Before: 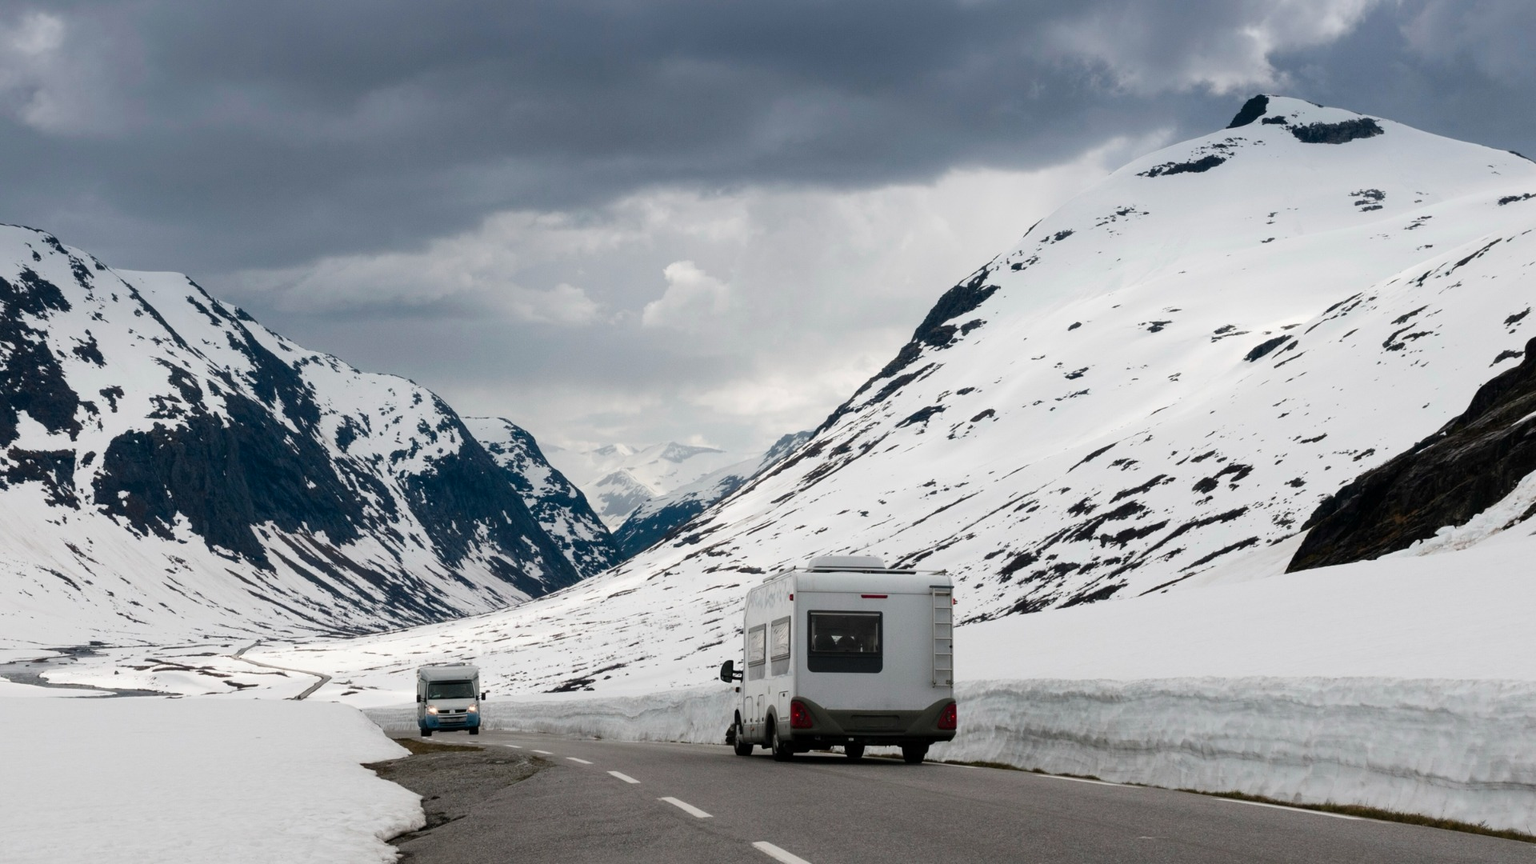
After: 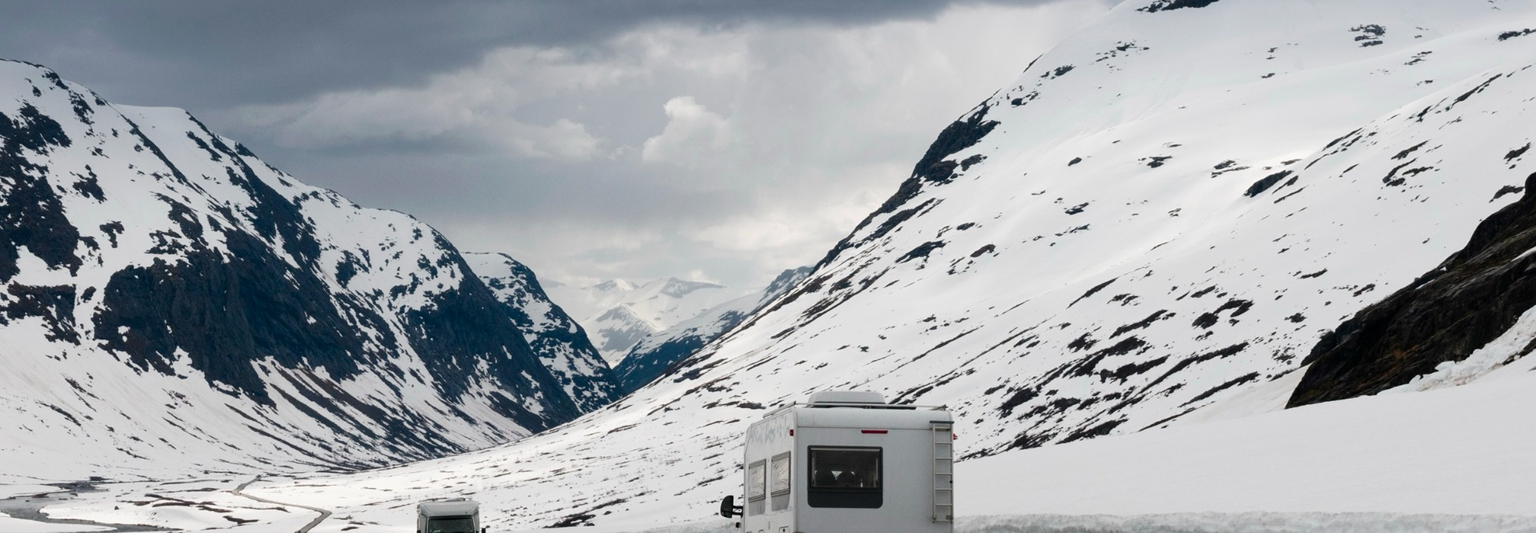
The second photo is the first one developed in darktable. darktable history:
crop: top 19.1%, bottom 19.096%
